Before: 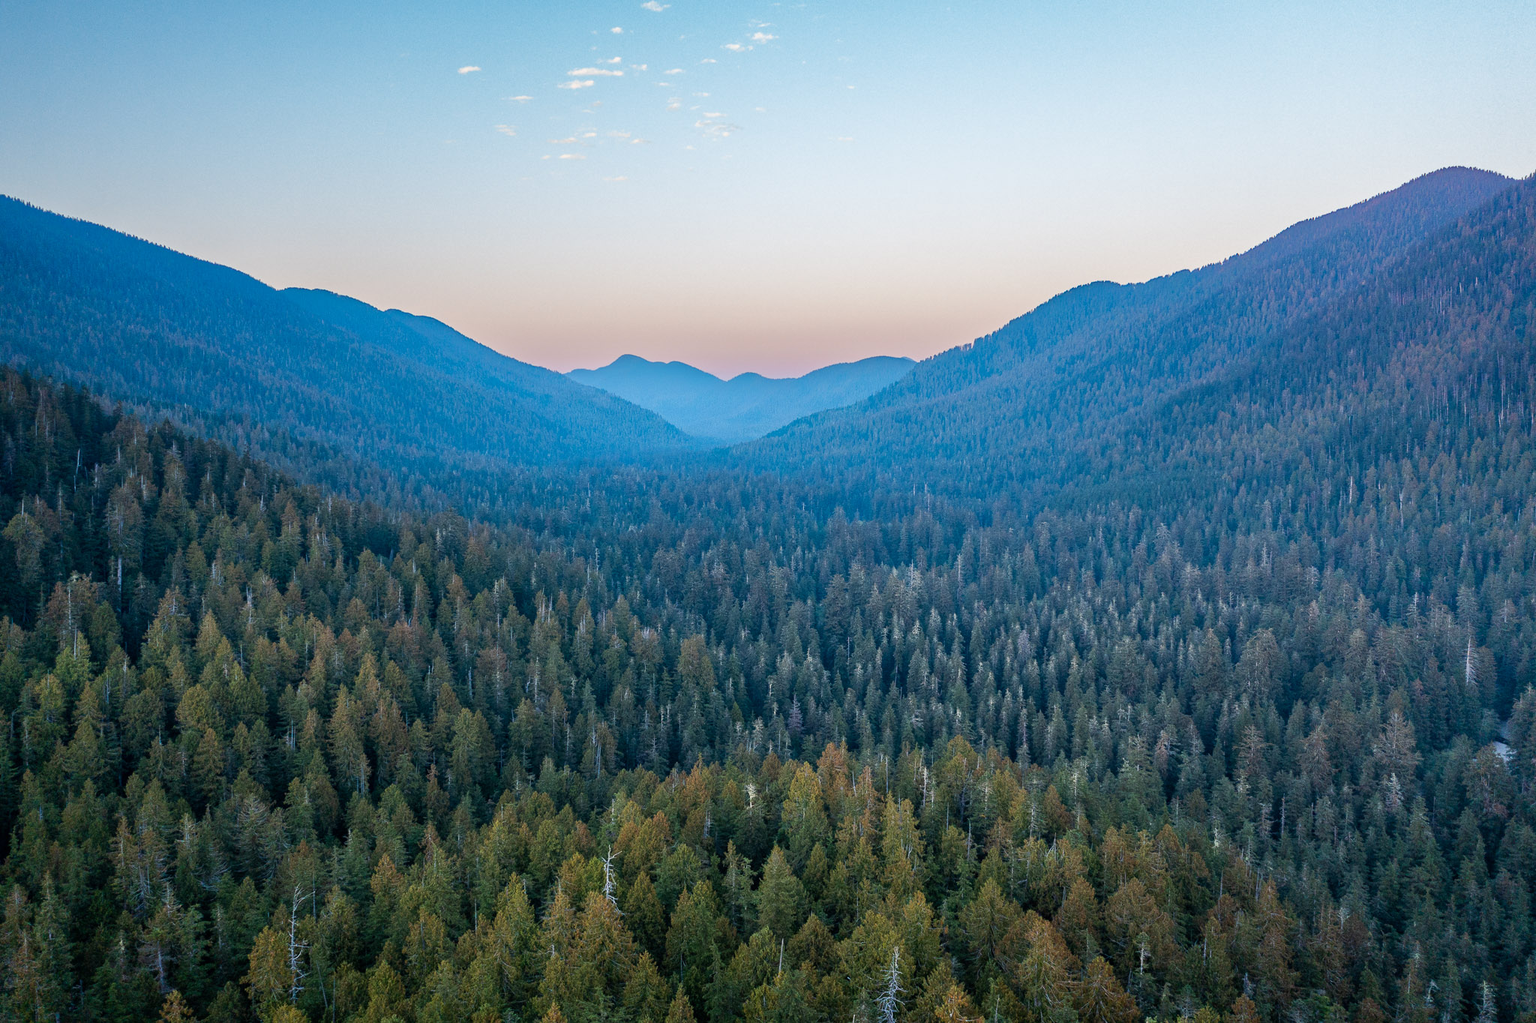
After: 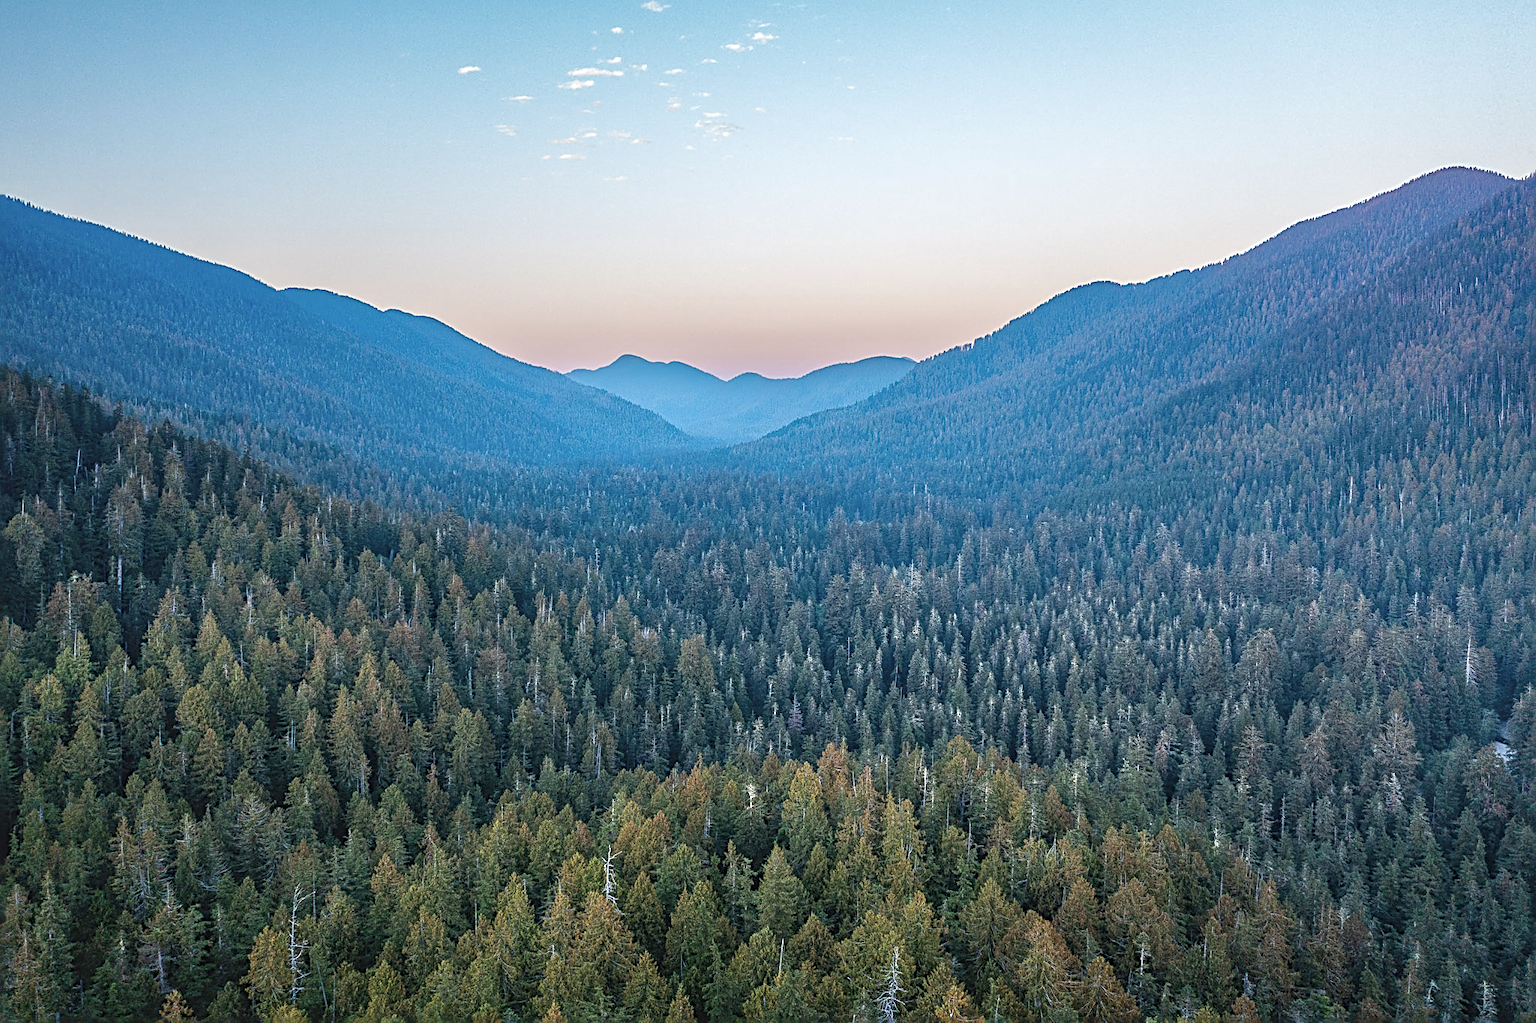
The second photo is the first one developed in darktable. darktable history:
color balance: lift [1.007, 1, 1, 1], gamma [1.097, 1, 1, 1]
local contrast: detail 130%
sharpen: radius 3.025, amount 0.757
